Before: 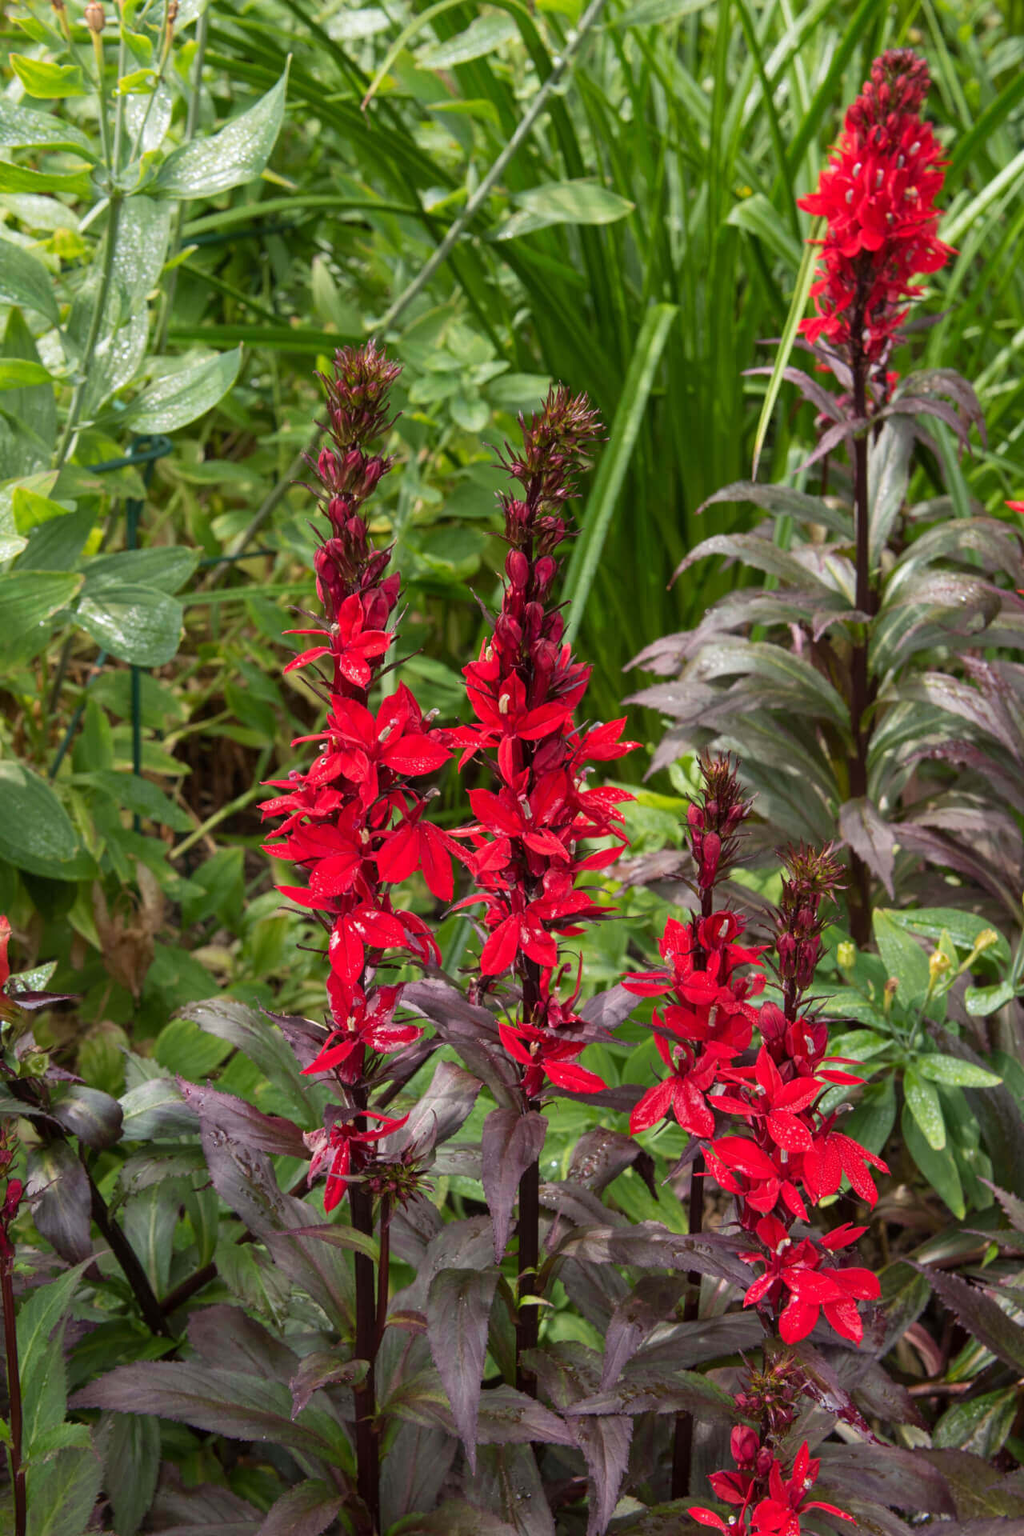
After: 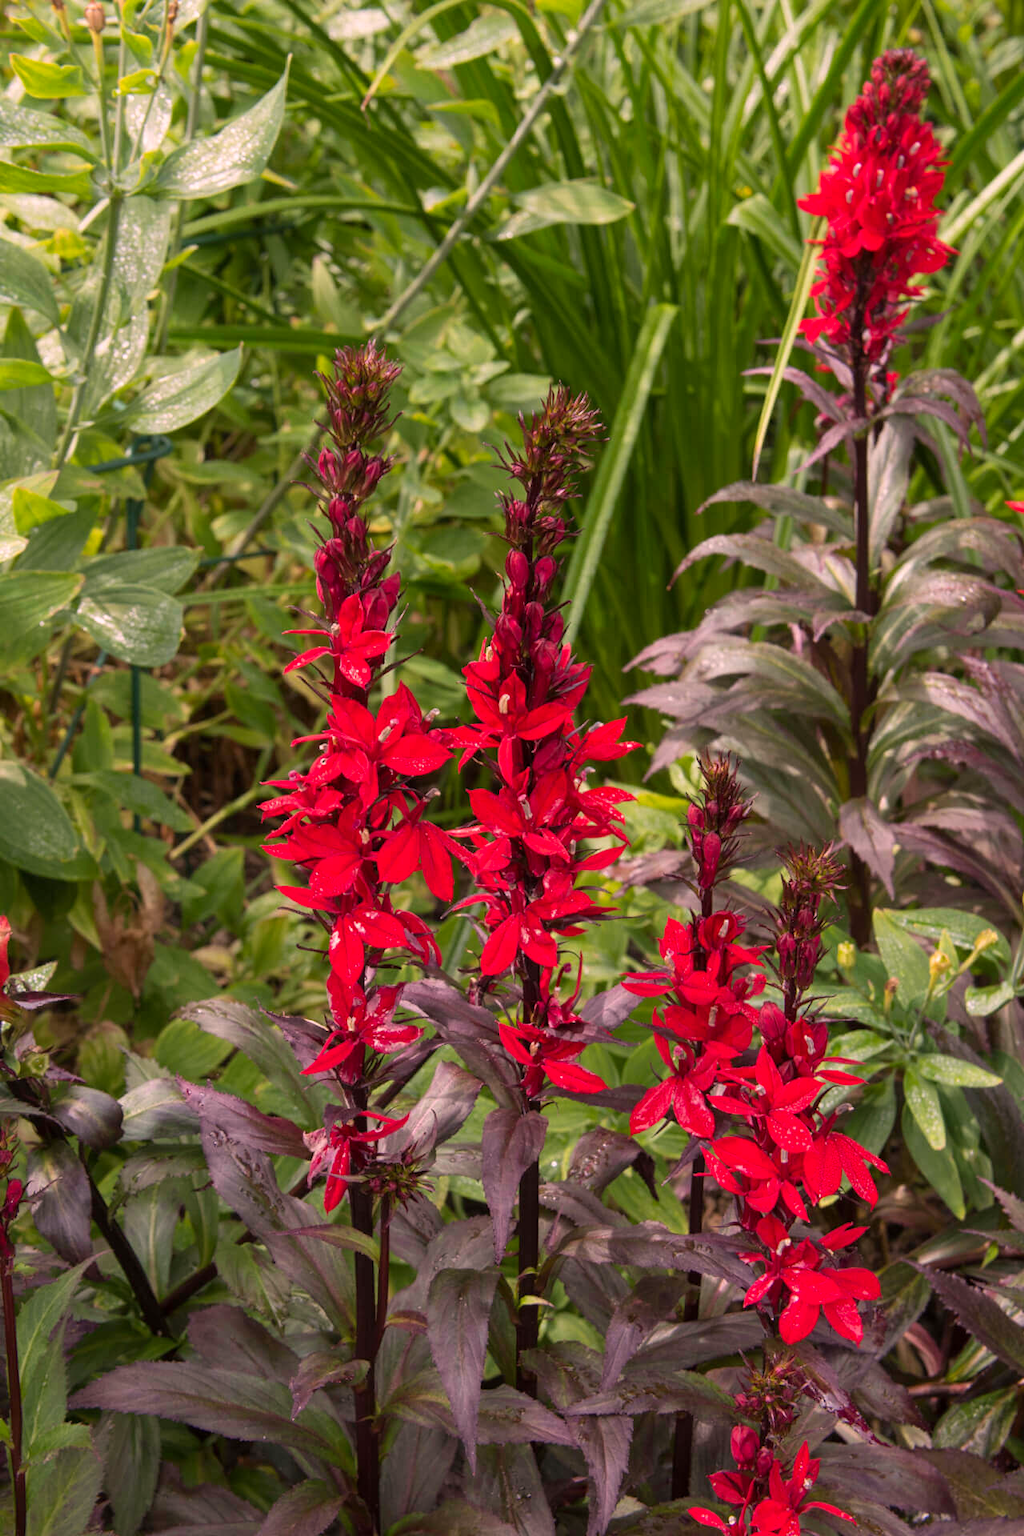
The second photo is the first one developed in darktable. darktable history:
color correction: highlights a* 14.75, highlights b* 4.77
